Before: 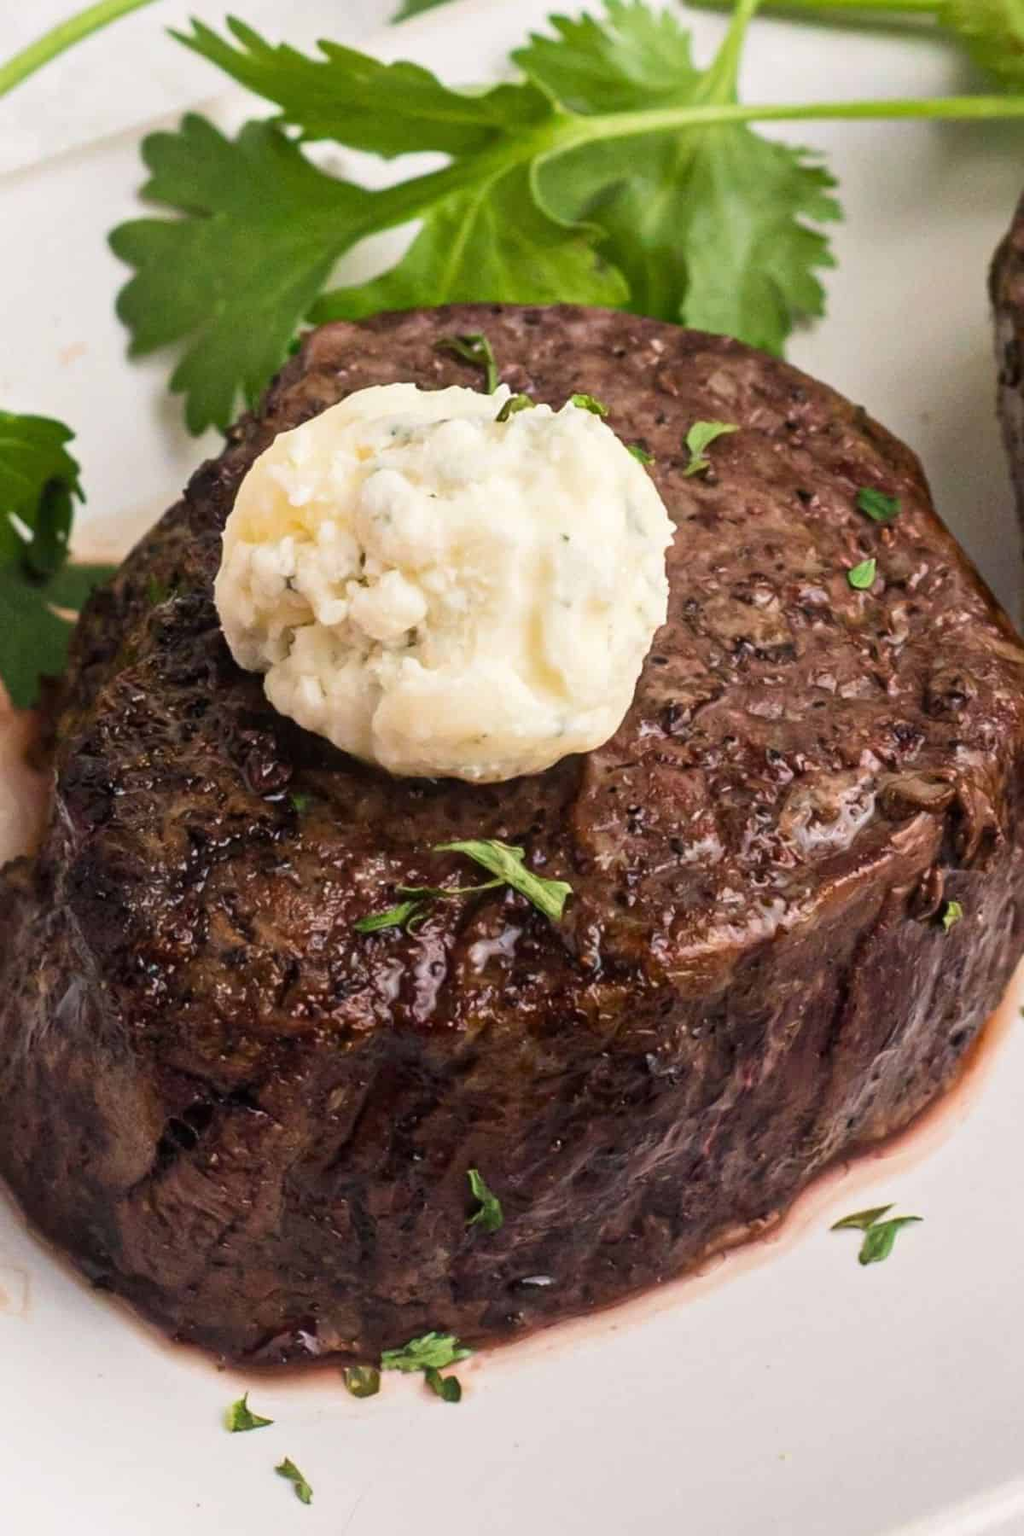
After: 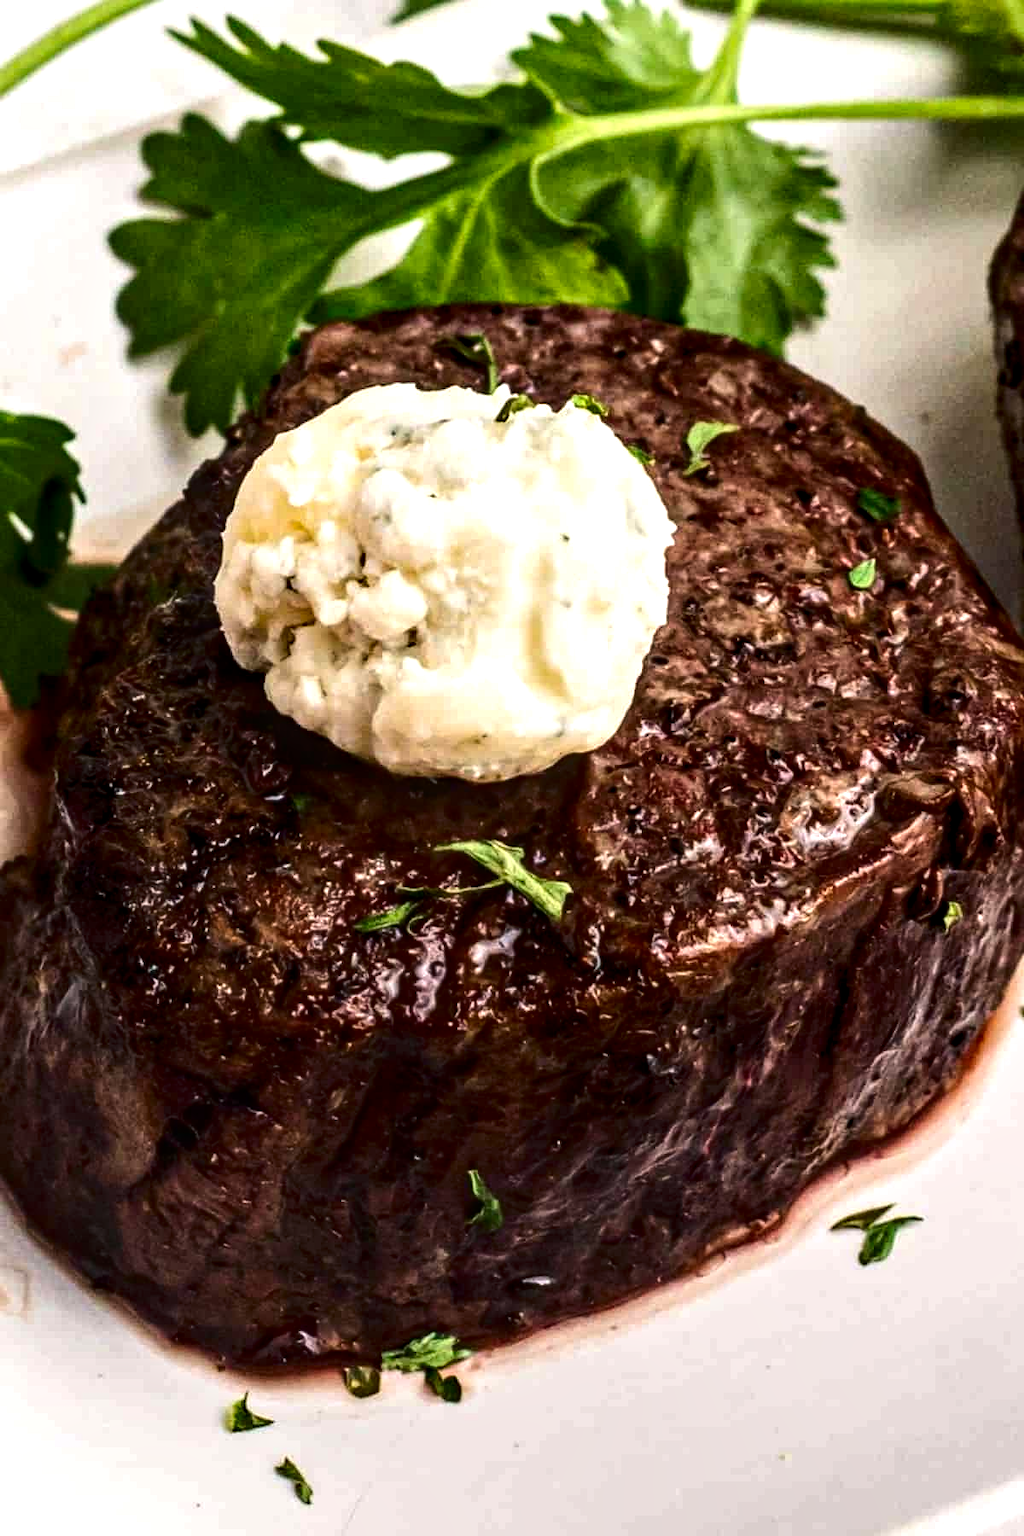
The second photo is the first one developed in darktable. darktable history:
tone equalizer: -8 EV -0.417 EV, -7 EV -0.389 EV, -6 EV -0.333 EV, -5 EV -0.222 EV, -3 EV 0.222 EV, -2 EV 0.333 EV, -1 EV 0.389 EV, +0 EV 0.417 EV, edges refinement/feathering 500, mask exposure compensation -1.57 EV, preserve details no
contrast brightness saturation: contrast 0.13, brightness -0.24, saturation 0.14
local contrast: detail 160%
